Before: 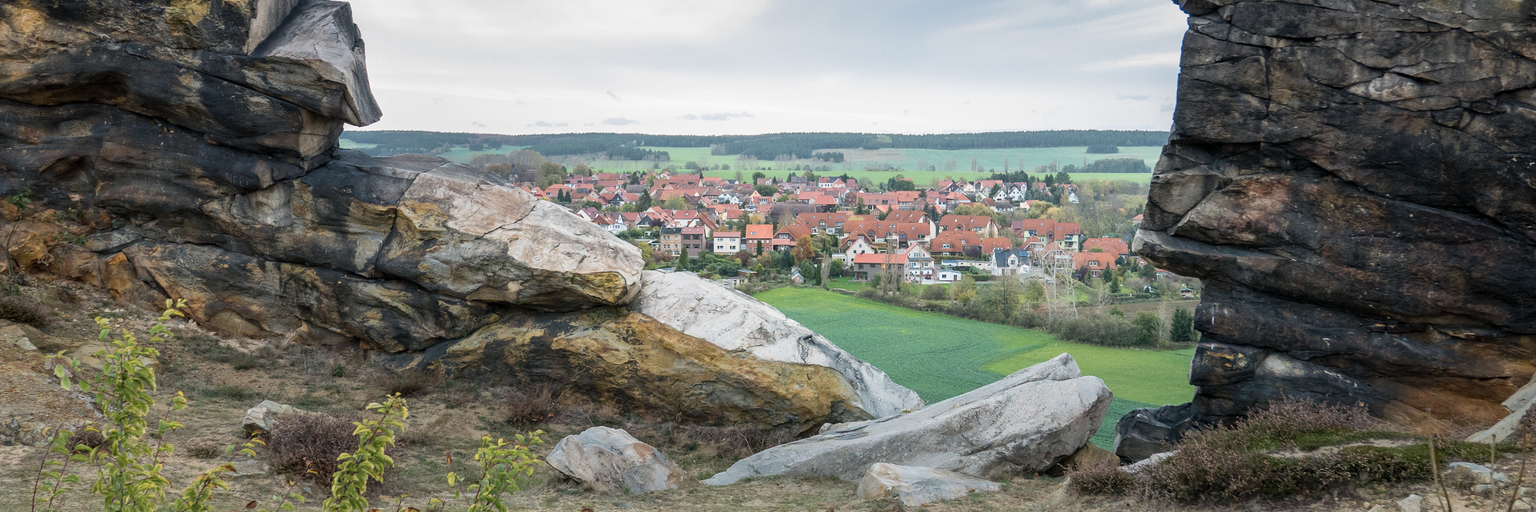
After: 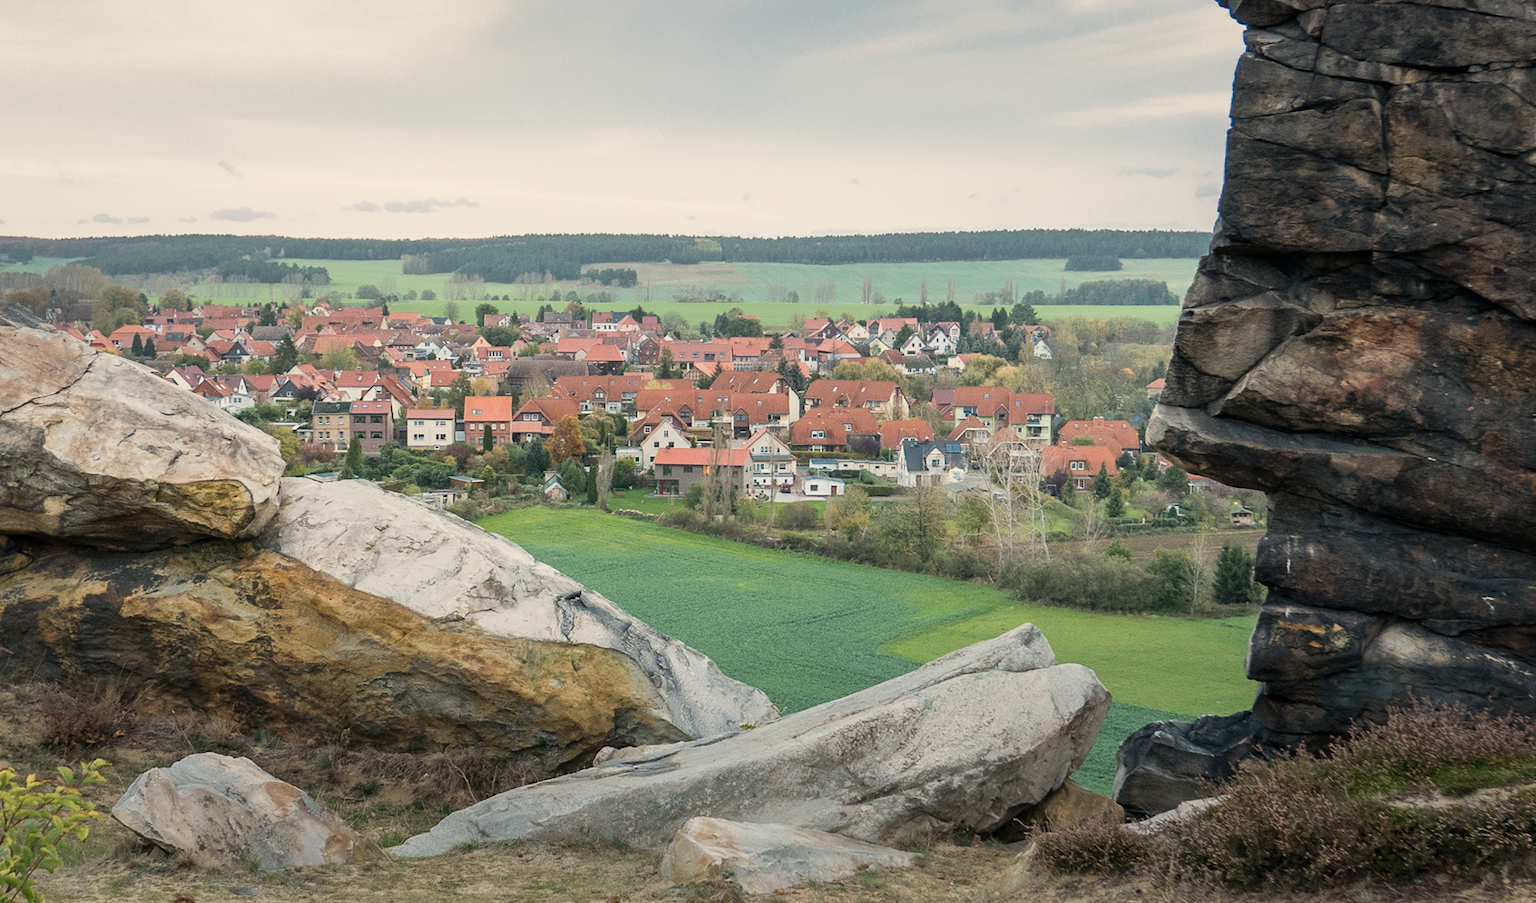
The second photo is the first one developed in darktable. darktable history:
white balance: red 1.045, blue 0.932
exposure: exposure -0.177 EV, compensate highlight preservation false
crop: left 31.458%, top 0%, right 11.876%
